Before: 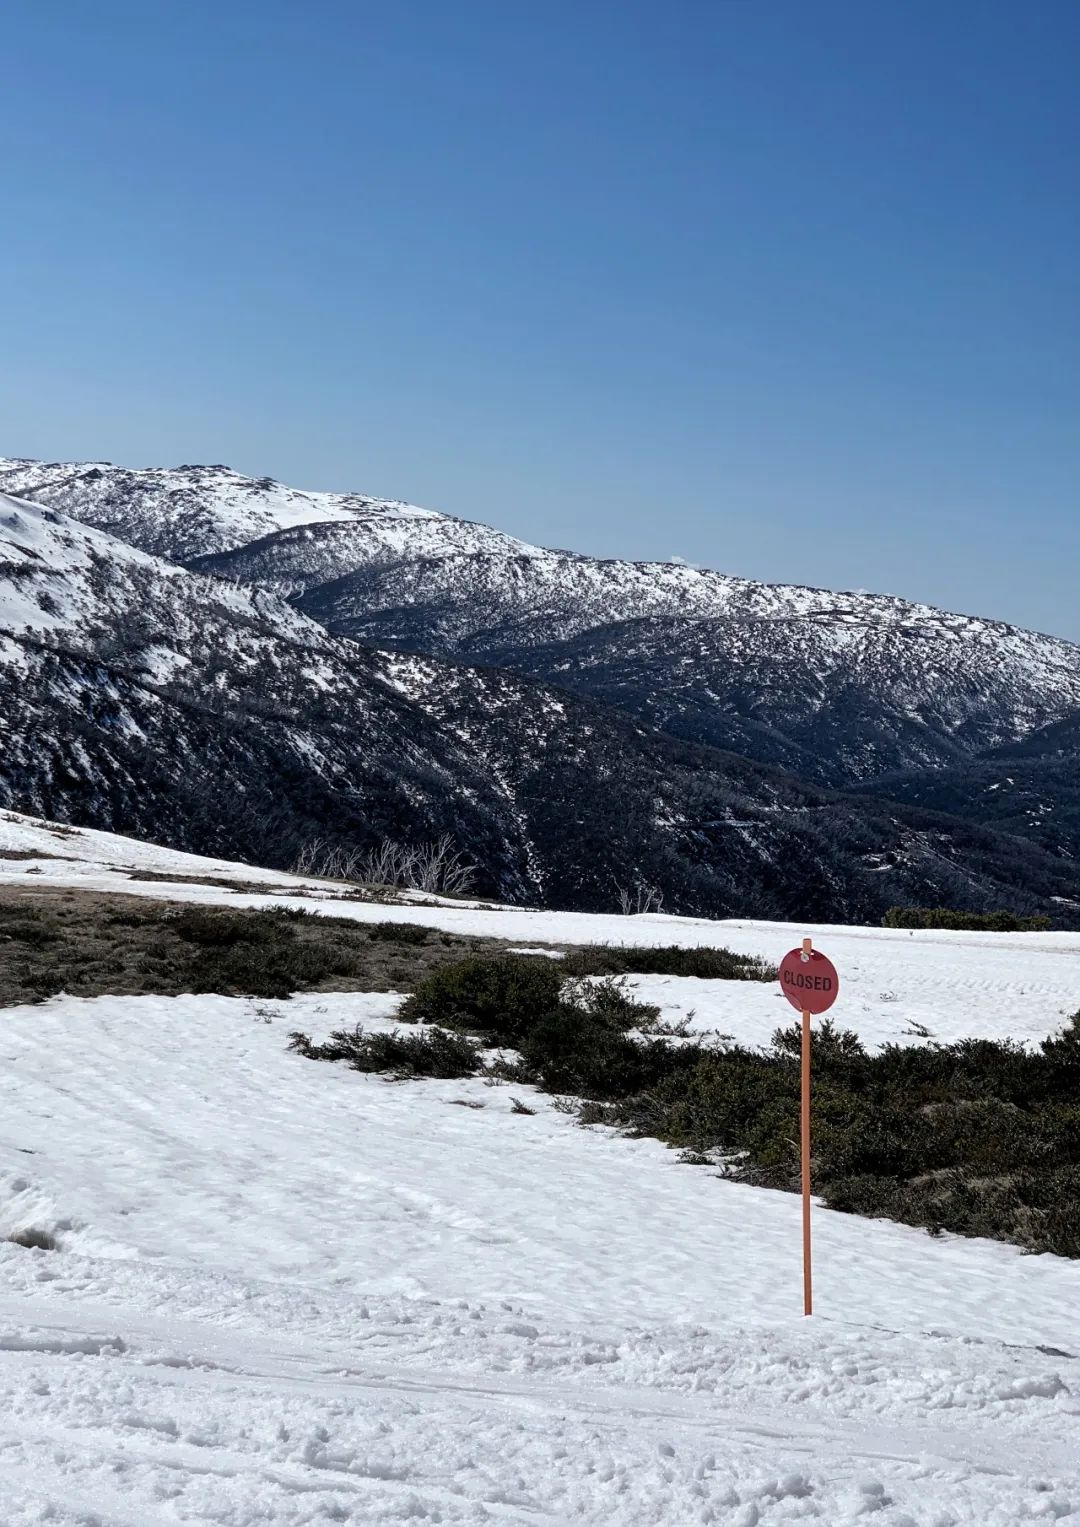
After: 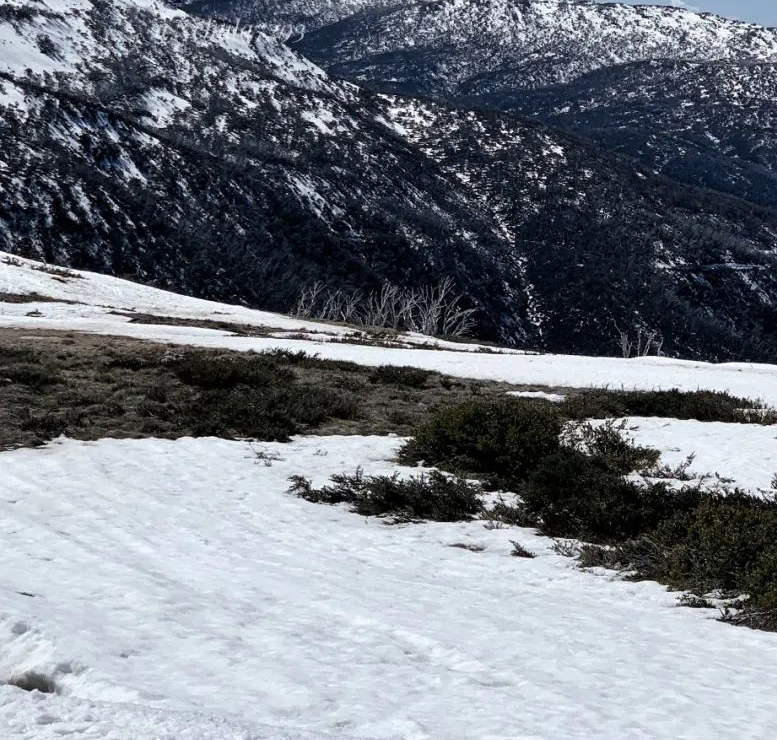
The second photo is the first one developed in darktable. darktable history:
tone curve: curves: ch0 [(0, 0) (0.266, 0.247) (0.741, 0.751) (1, 1)], color space Lab, linked channels, preserve colors none
crop: top 36.498%, right 27.964%, bottom 14.995%
